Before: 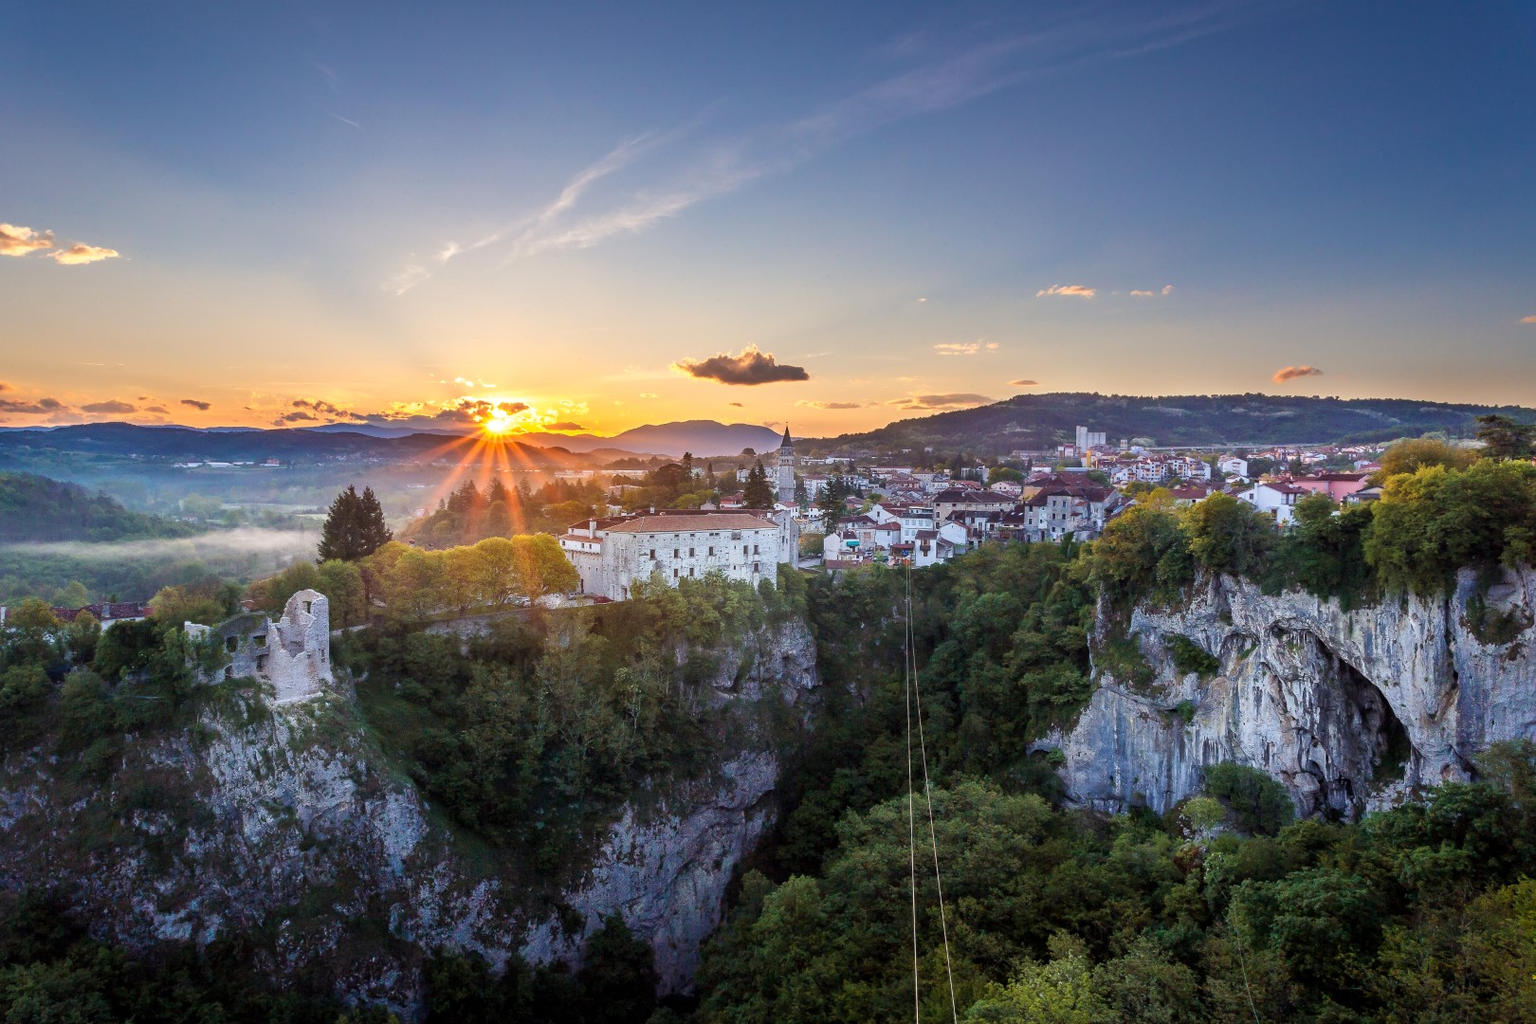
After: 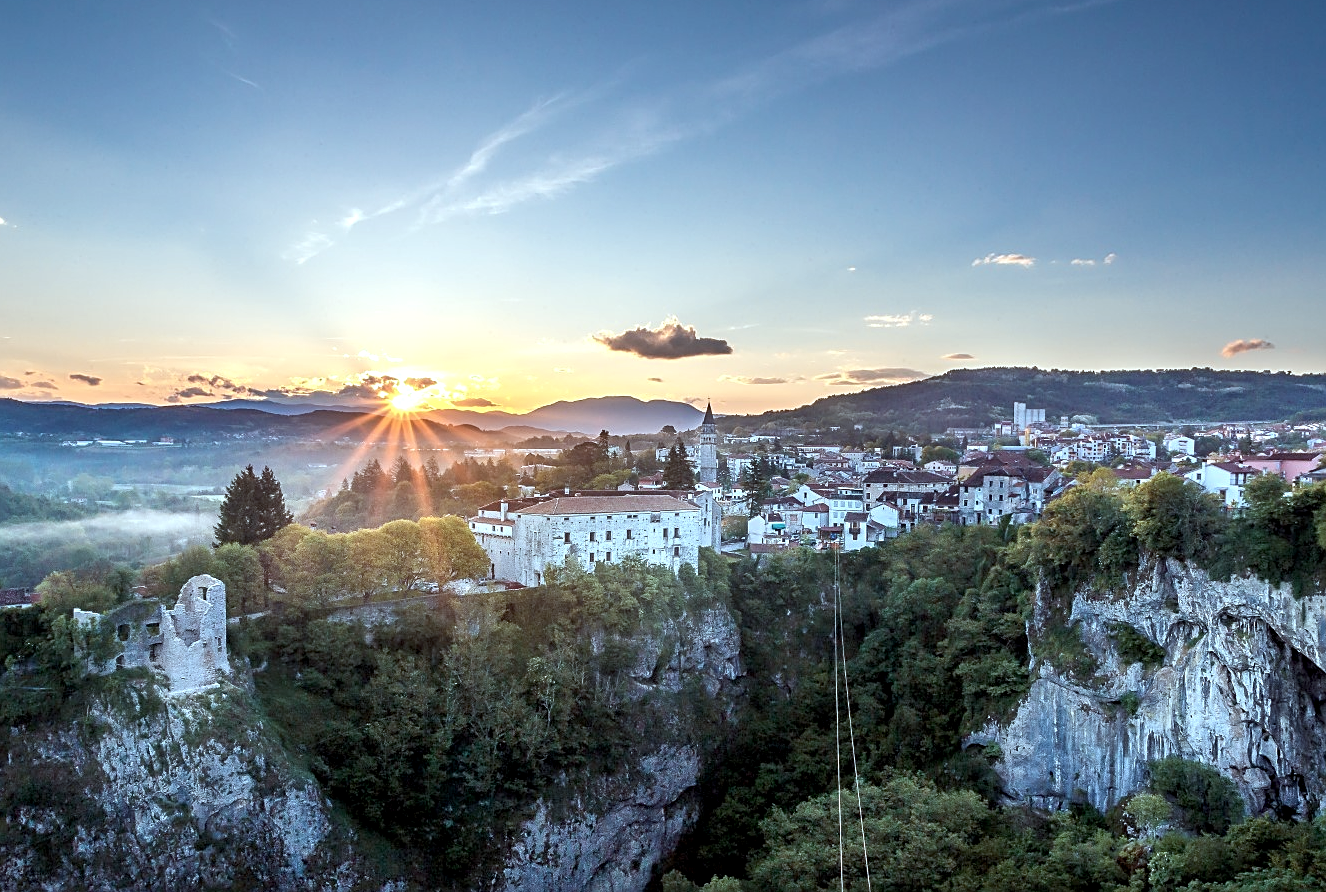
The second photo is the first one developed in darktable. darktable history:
color correction: highlights a* -12.59, highlights b* -17.55, saturation 0.708
sharpen: on, module defaults
exposure: black level correction 0.005, exposure 0.415 EV, compensate highlight preservation false
crop and rotate: left 7.47%, top 4.378%, right 10.618%, bottom 13.022%
